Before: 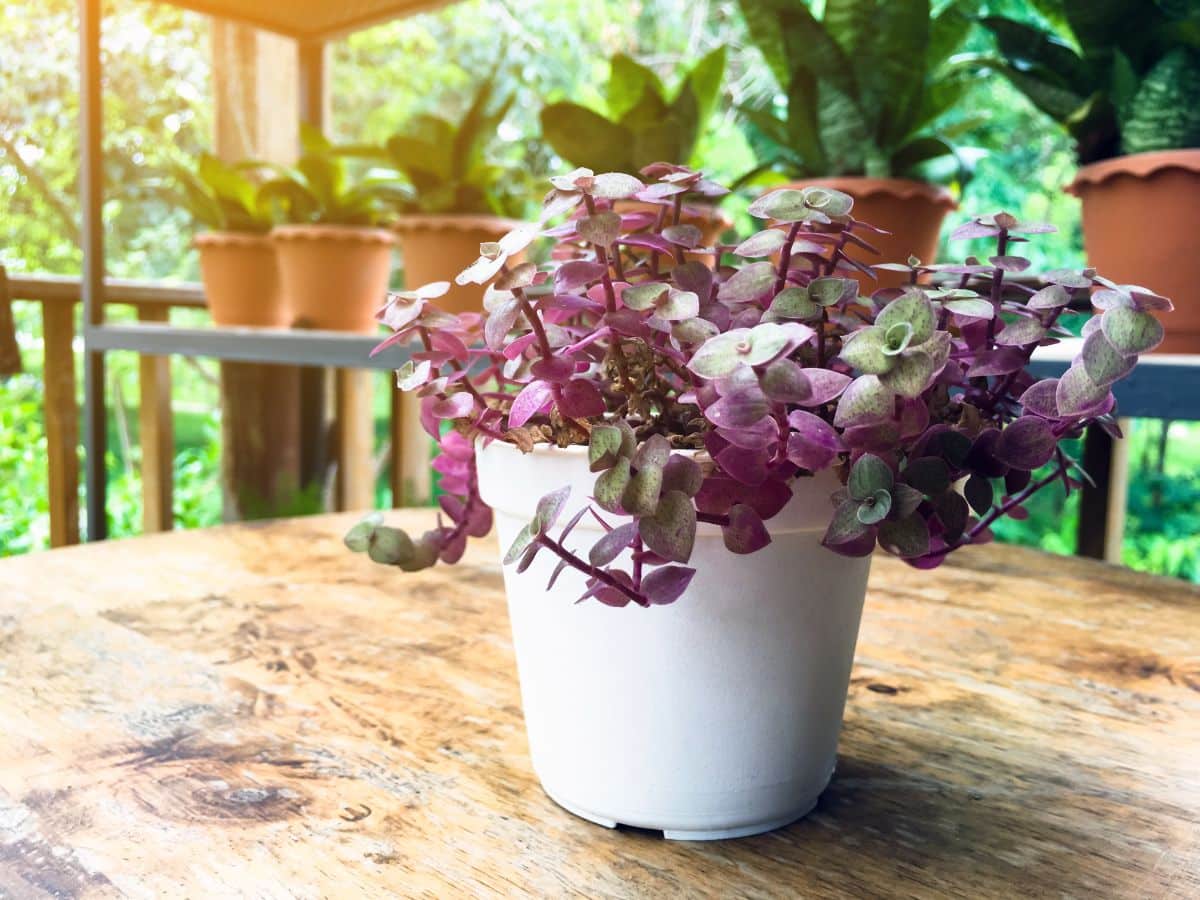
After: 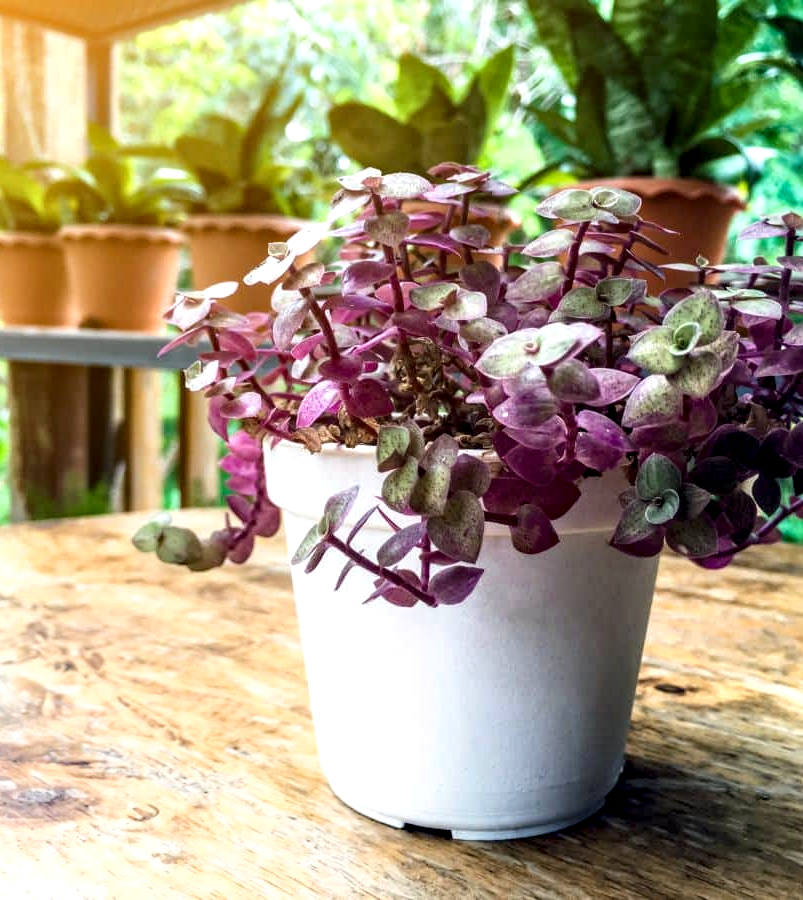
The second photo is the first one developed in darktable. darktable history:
local contrast: detail 160%
shadows and highlights: shadows -26.04, highlights 51.21, soften with gaussian
crop and rotate: left 17.746%, right 15.256%
haze removal: compatibility mode true, adaptive false
